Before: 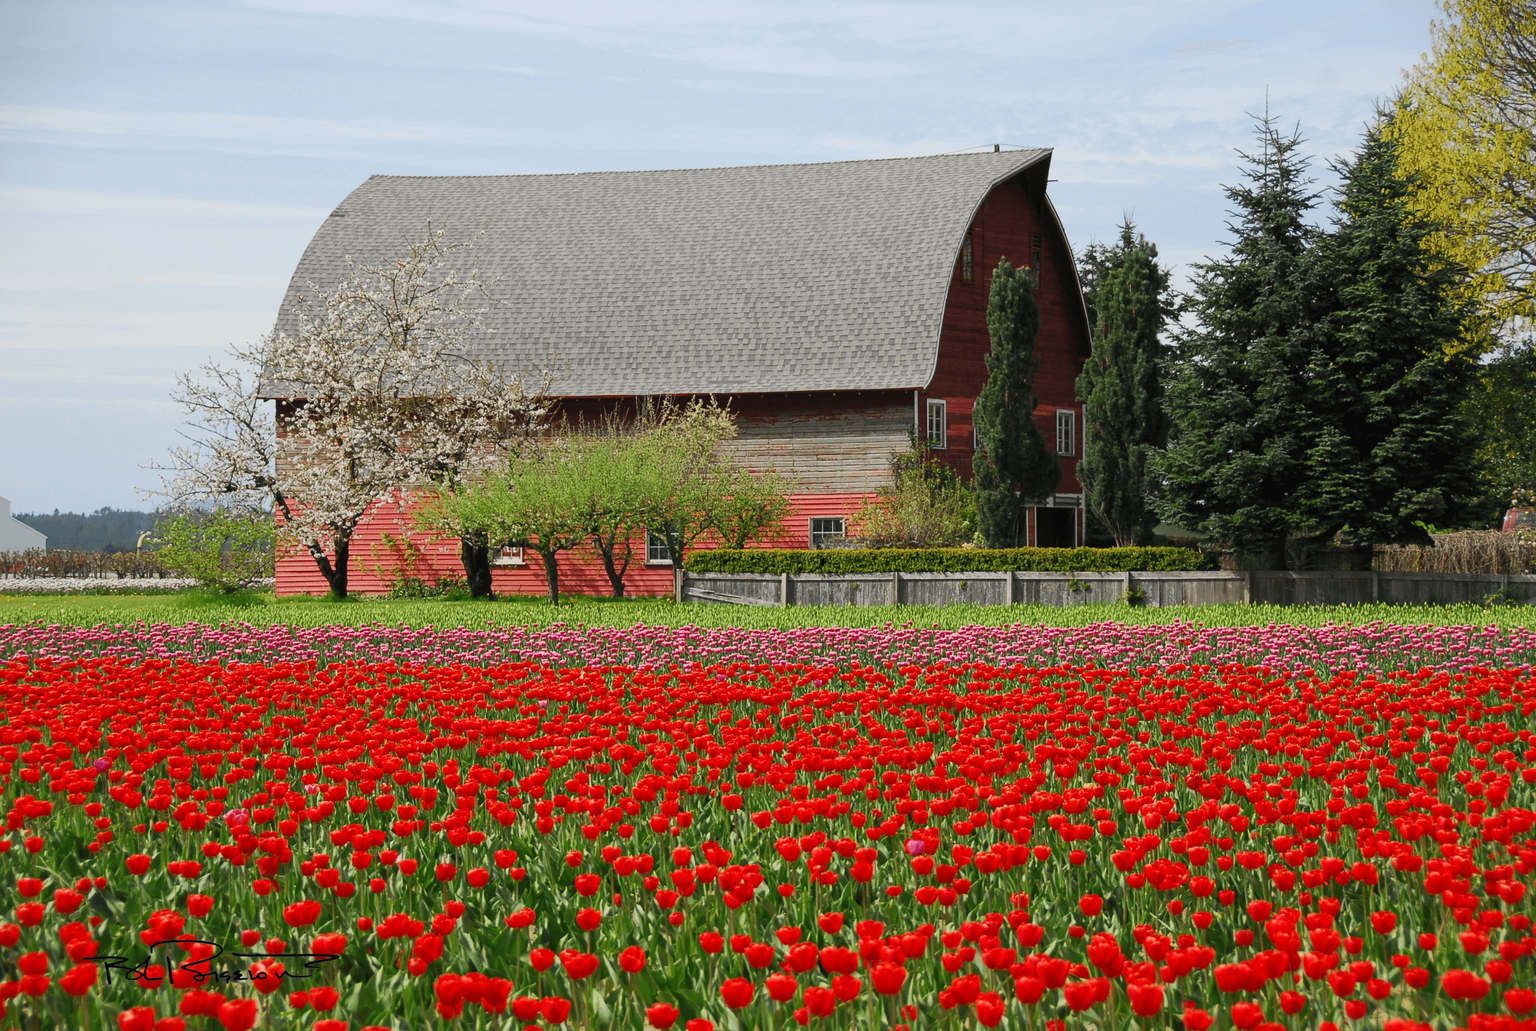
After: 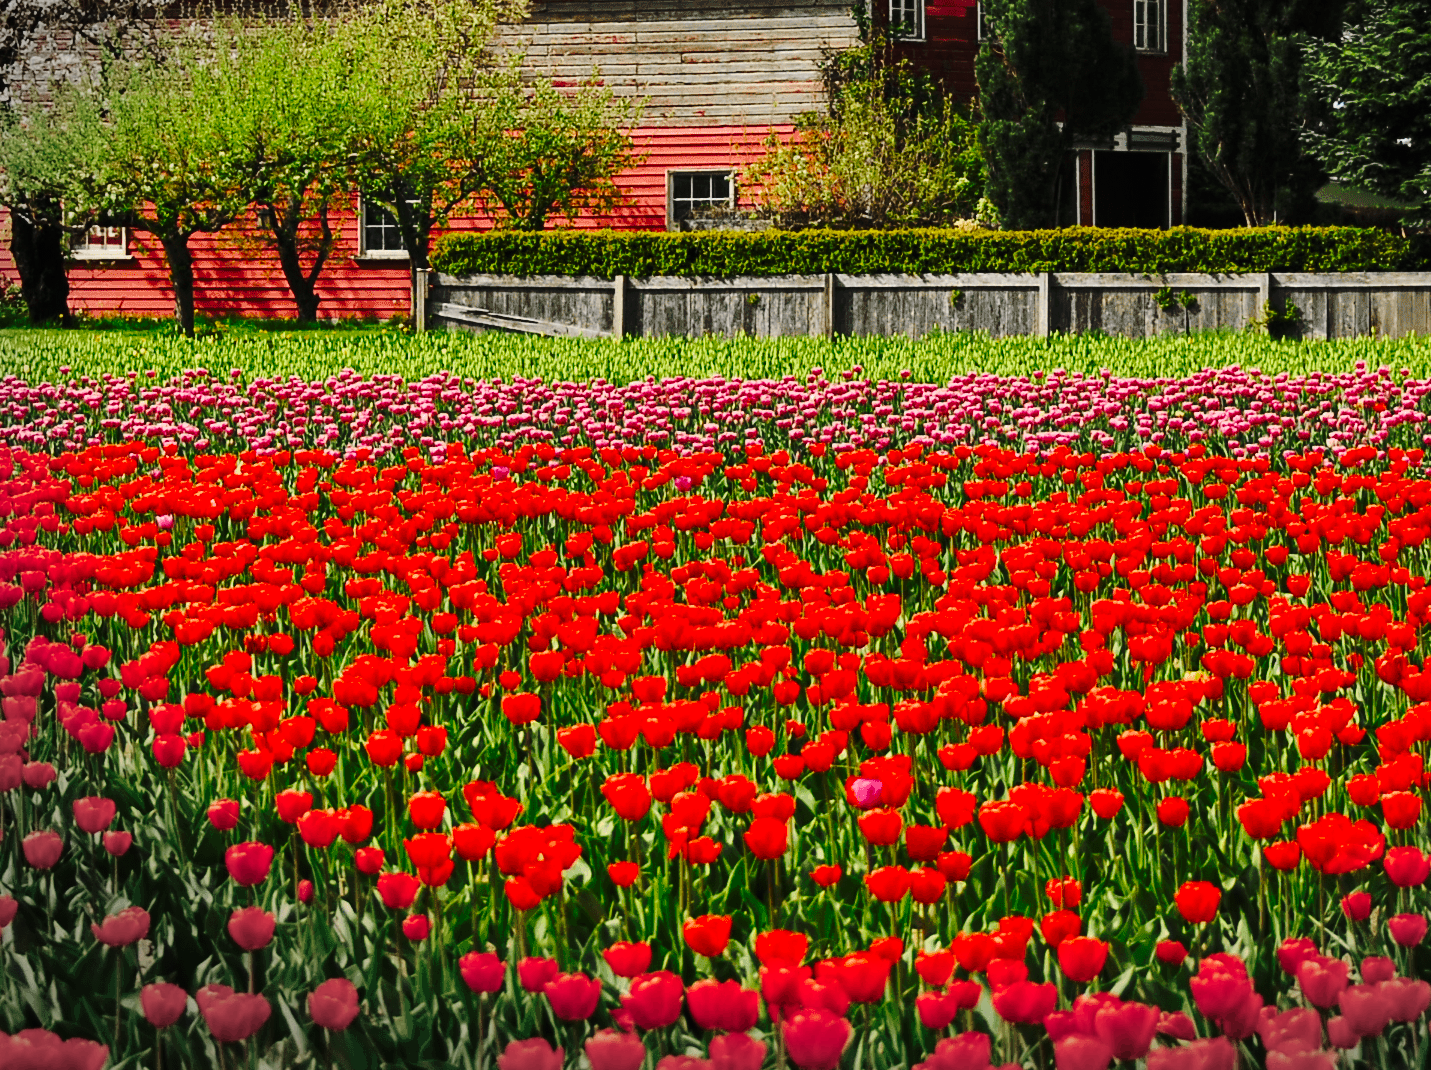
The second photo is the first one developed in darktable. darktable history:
crop: left 29.67%, top 41.447%, right 20.914%, bottom 3.474%
tone curve: curves: ch0 [(0, 0) (0.183, 0.152) (0.571, 0.594) (1, 1)]; ch1 [(0, 0) (0.394, 0.307) (0.5, 0.5) (0.586, 0.597) (0.625, 0.647) (1, 1)]; ch2 [(0, 0) (0.5, 0.5) (0.604, 0.616) (1, 1)], preserve colors none
shadows and highlights: radius 126.25, shadows 30.56, highlights -31.12, highlights color adjustment 46.22%, low approximation 0.01, soften with gaussian
color correction: highlights a* 0.514, highlights b* 2.79, saturation 1.08
base curve: curves: ch0 [(0, 0) (0.073, 0.04) (0.157, 0.139) (0.492, 0.492) (0.758, 0.758) (1, 1)], preserve colors none
vignetting: fall-off start 100.85%, center (0.217, -0.234), width/height ratio 1.305, dithering 16-bit output
tone equalizer: -8 EV -0.401 EV, -7 EV -0.359 EV, -6 EV -0.352 EV, -5 EV -0.211 EV, -3 EV 0.217 EV, -2 EV 0.313 EV, -1 EV 0.374 EV, +0 EV 0.426 EV, edges refinement/feathering 500, mask exposure compensation -1.57 EV, preserve details no
